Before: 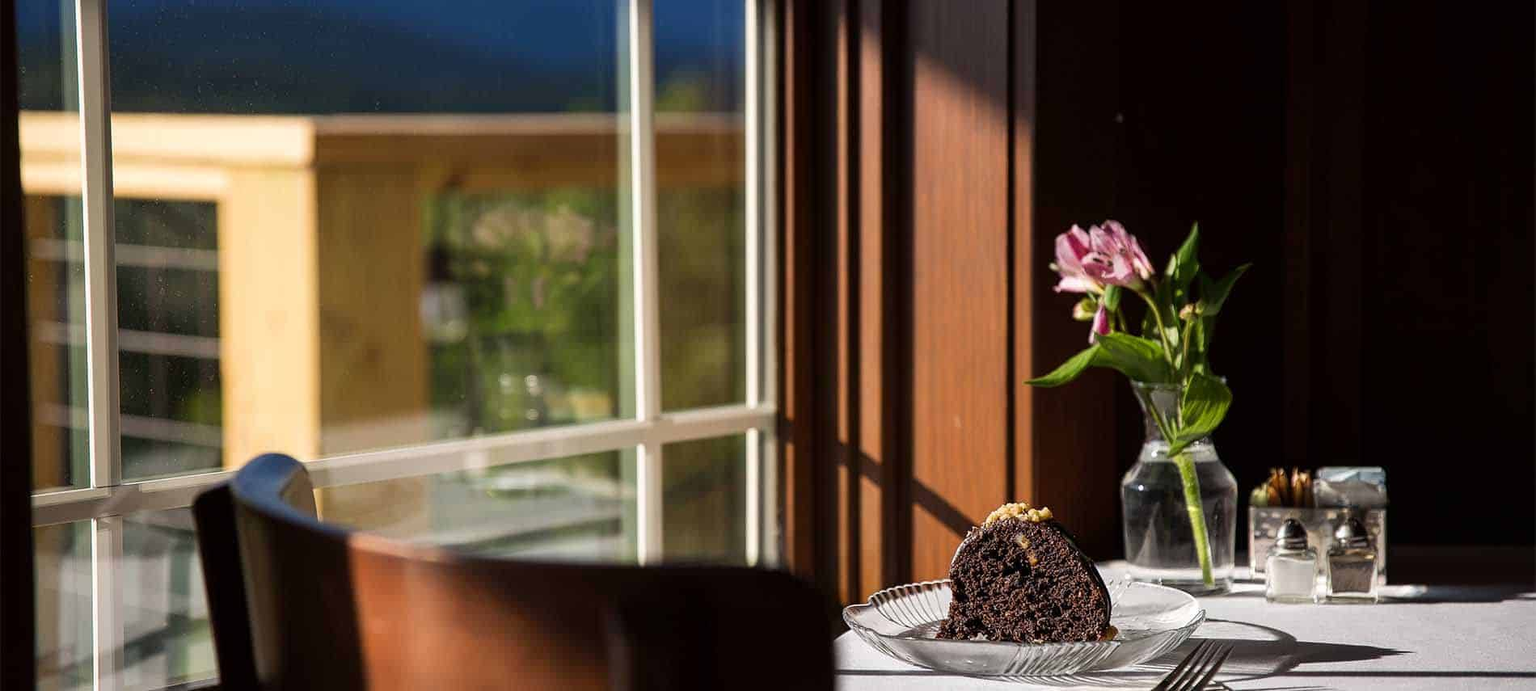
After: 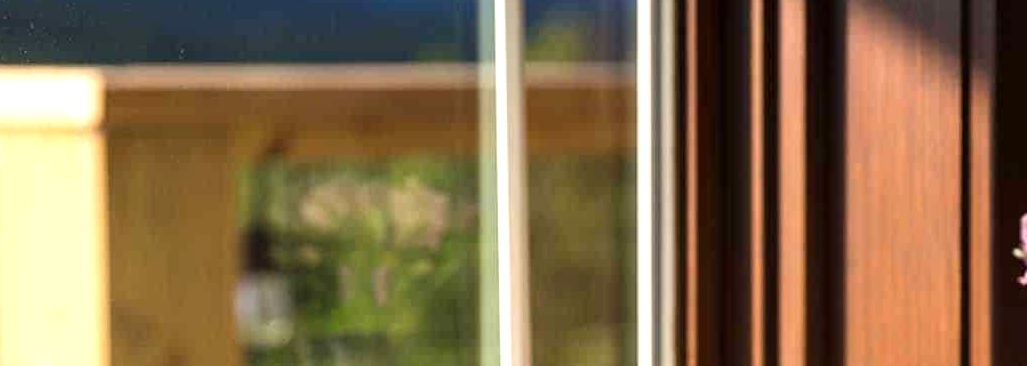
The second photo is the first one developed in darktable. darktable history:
crop: left 15.001%, top 9.041%, right 30.899%, bottom 48.087%
exposure: exposure 0.603 EV, compensate exposure bias true, compensate highlight preservation false
